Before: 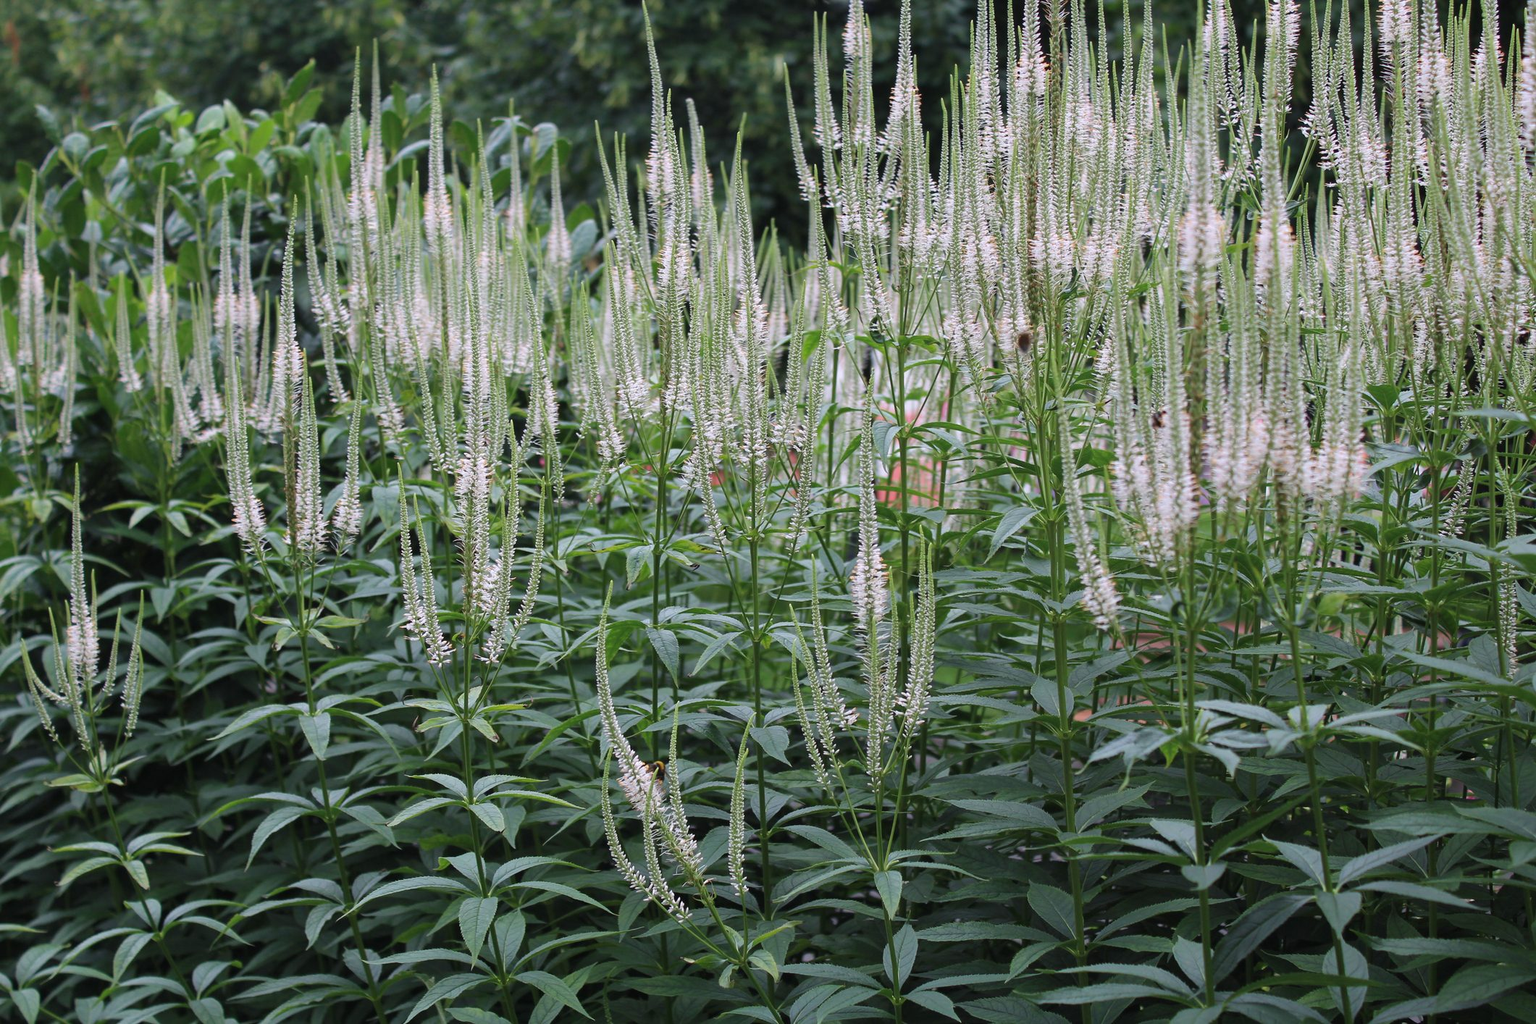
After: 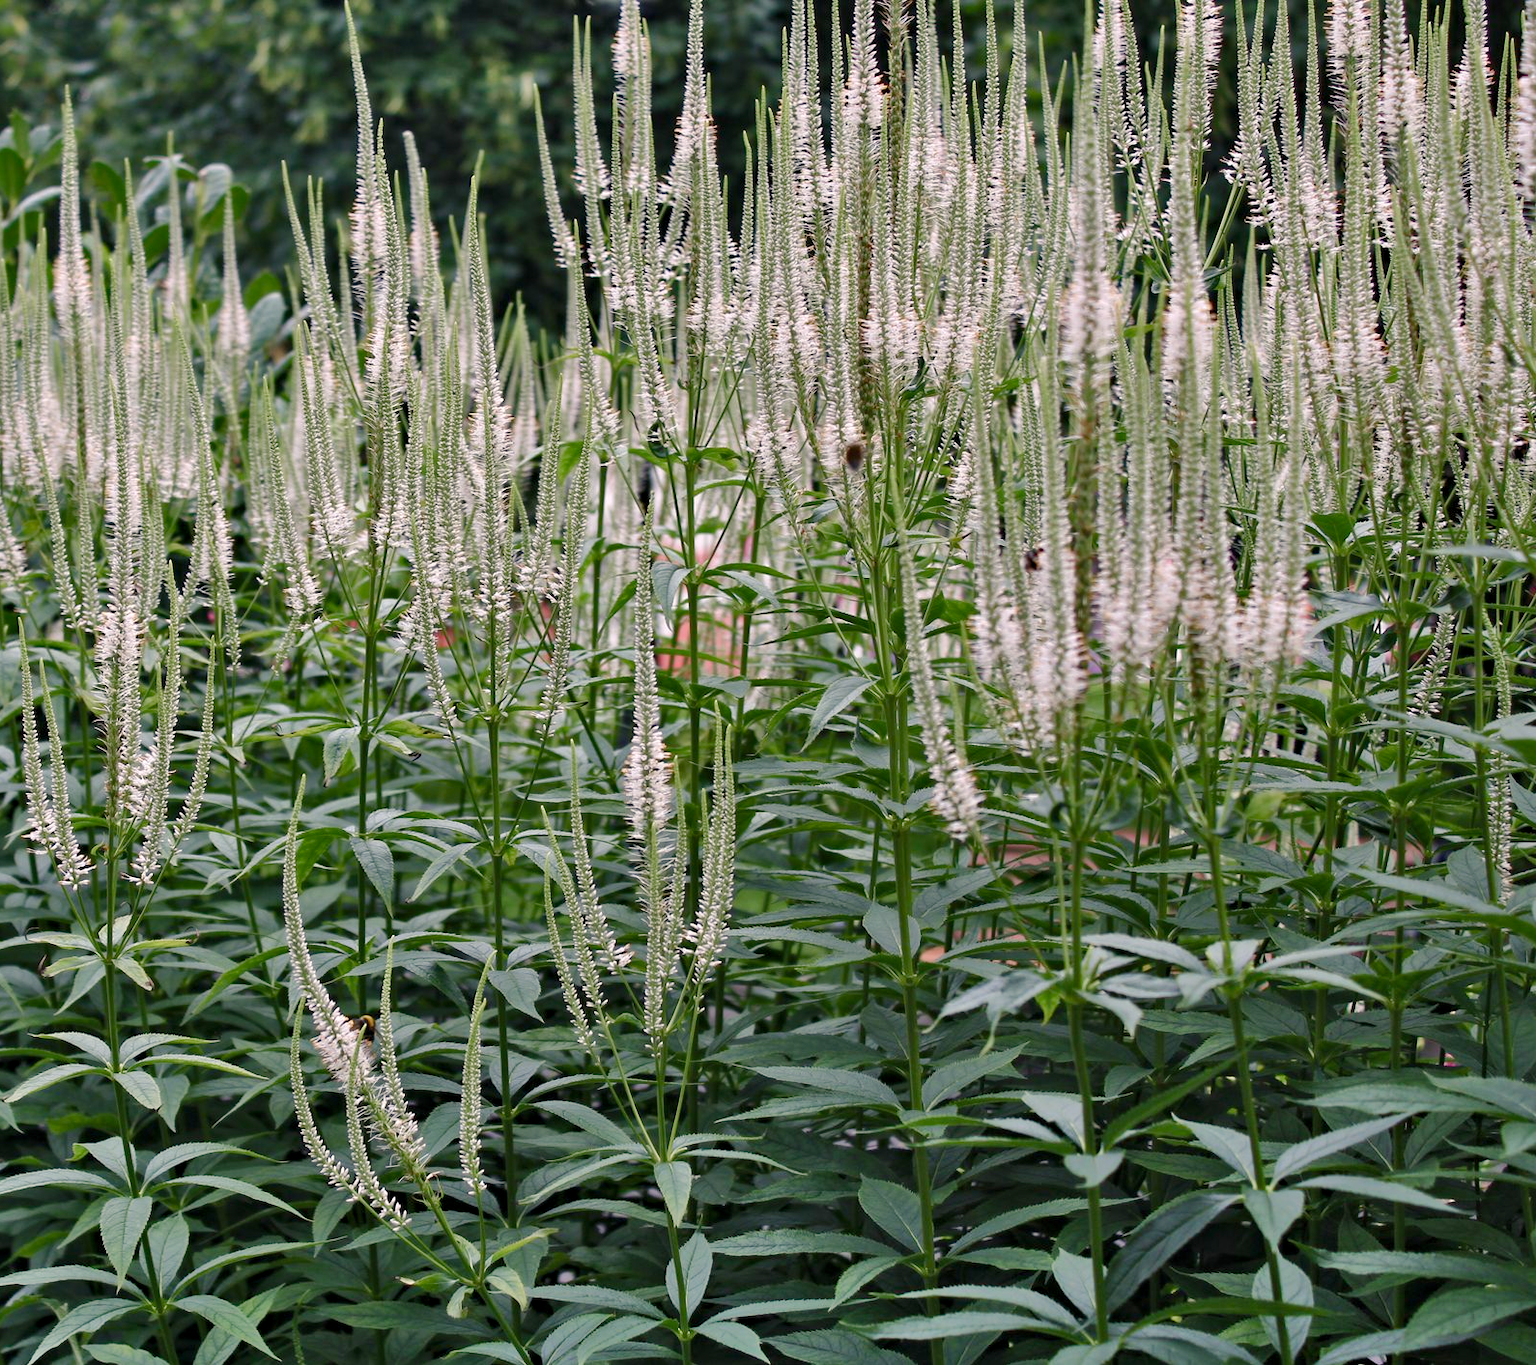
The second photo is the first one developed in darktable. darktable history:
crop and rotate: left 25.03%
shadows and highlights: highlights color adjustment 56.75%, soften with gaussian
color balance rgb: highlights gain › chroma 2.907%, highlights gain › hue 61.75°, perceptual saturation grading › global saturation 20%, perceptual saturation grading › highlights -50.168%, perceptual saturation grading › shadows 31.006%
contrast equalizer: y [[0.5, 0.5, 0.544, 0.569, 0.5, 0.5], [0.5 ×6], [0.5 ×6], [0 ×6], [0 ×6]]
